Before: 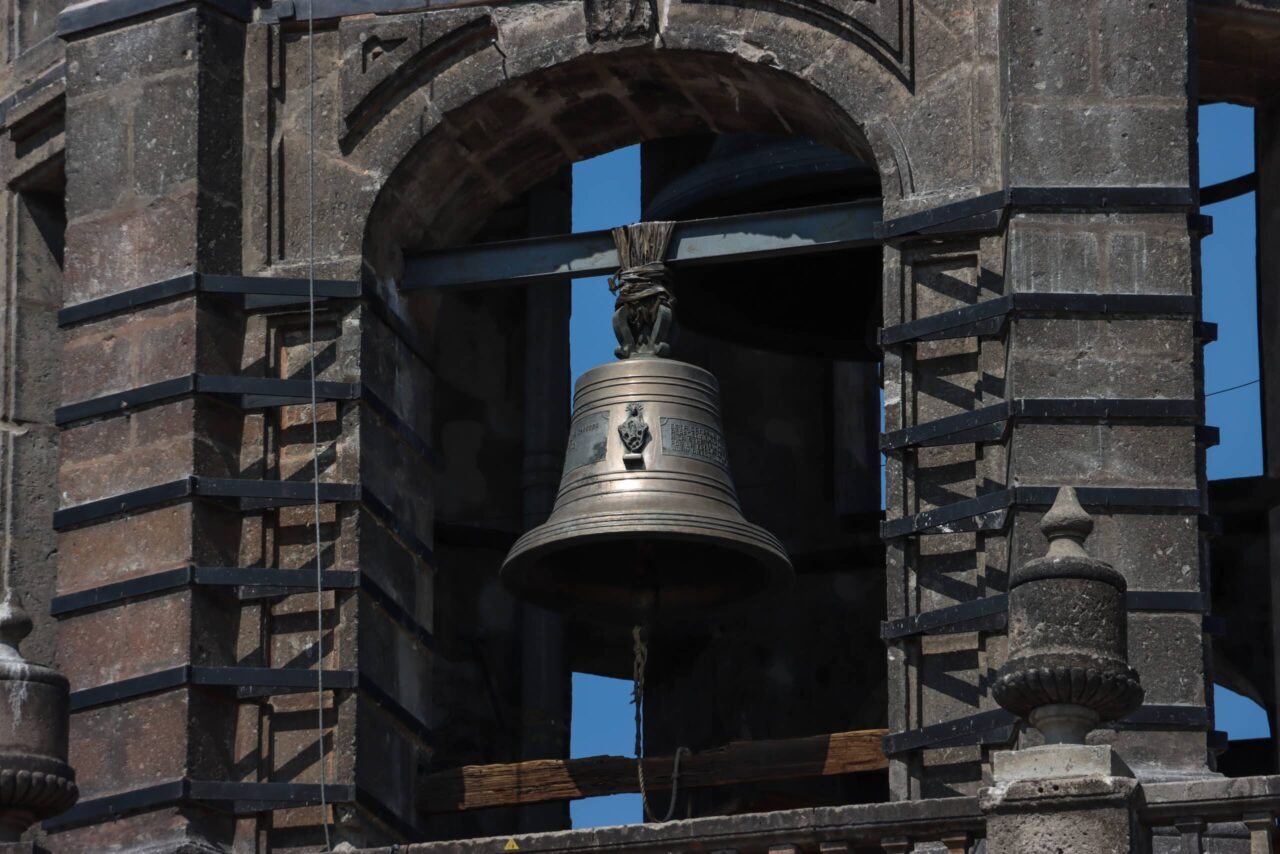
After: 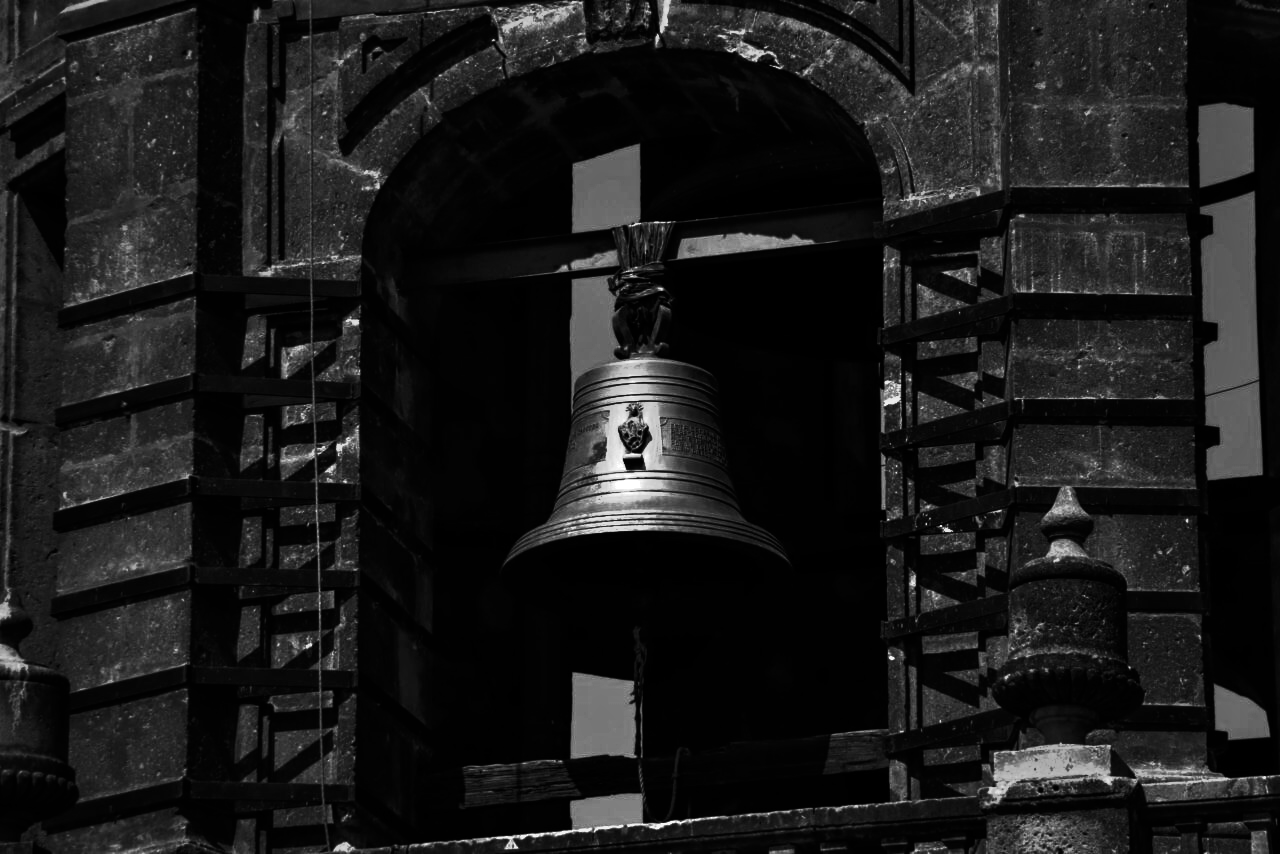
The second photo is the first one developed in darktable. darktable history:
contrast brightness saturation: contrast -0.03, brightness -0.59, saturation -1
shadows and highlights: radius 110.86, shadows 51.09, white point adjustment 9.16, highlights -4.17, highlights color adjustment 32.2%, soften with gaussian
base curve: curves: ch0 [(0, 0) (0.595, 0.418) (1, 1)]
monochrome: on, module defaults
